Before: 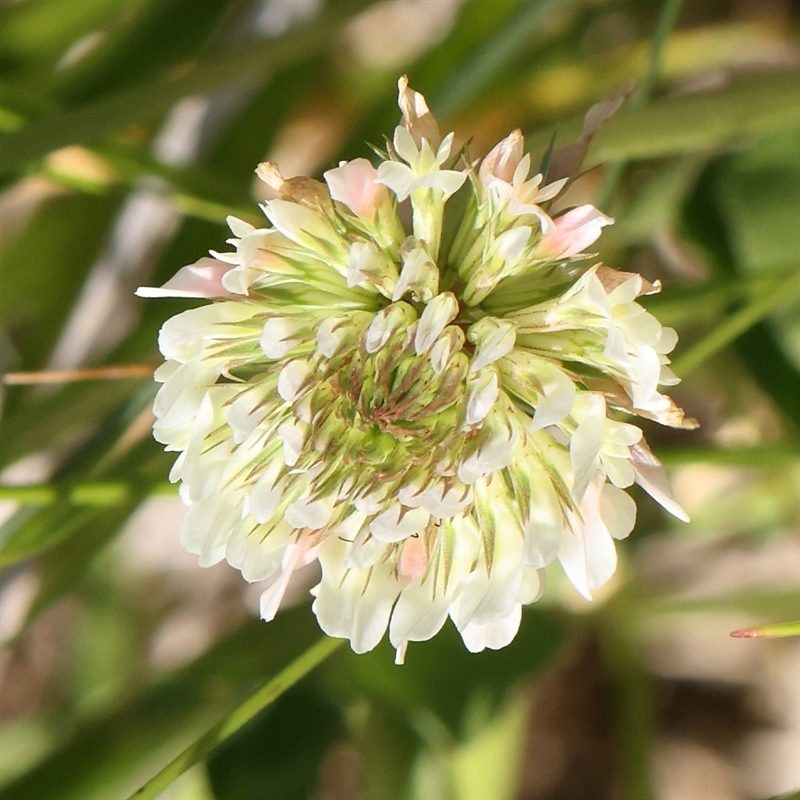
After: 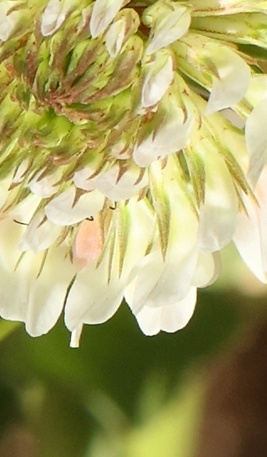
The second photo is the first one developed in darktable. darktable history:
color correction: highlights a* -1.14, highlights b* 4.51, shadows a* 3.56
crop: left 40.674%, top 39.636%, right 25.862%, bottom 3.155%
